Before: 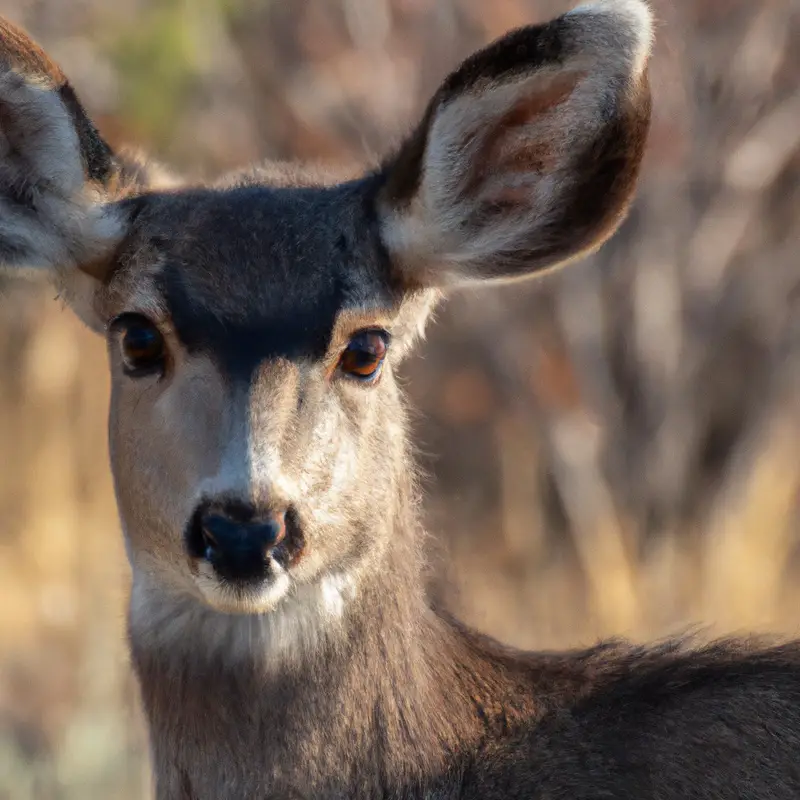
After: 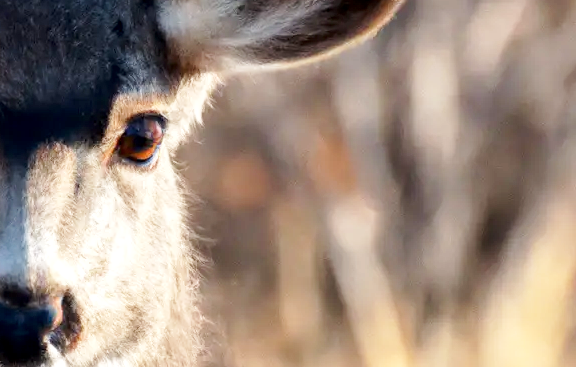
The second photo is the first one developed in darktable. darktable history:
crop and rotate: left 27.938%, top 27.046%, bottom 27.046%
base curve: curves: ch0 [(0, 0) (0.005, 0.002) (0.15, 0.3) (0.4, 0.7) (0.75, 0.95) (1, 1)], preserve colors none
local contrast: highlights 100%, shadows 100%, detail 120%, midtone range 0.2
color balance rgb: linear chroma grading › shadows -3%, linear chroma grading › highlights -4%
